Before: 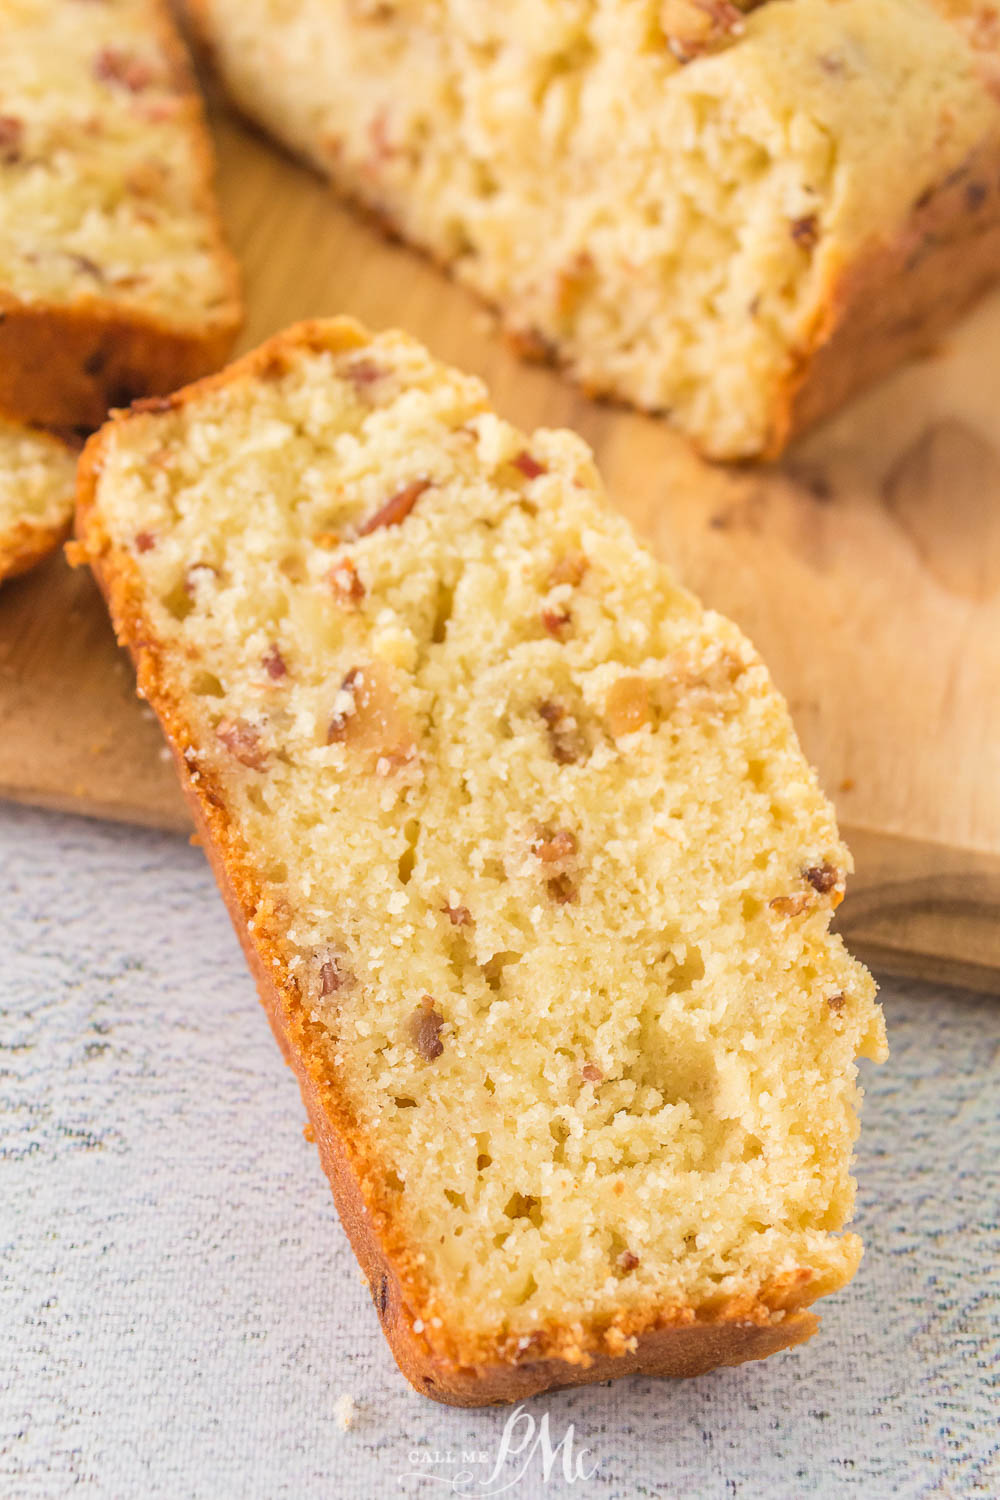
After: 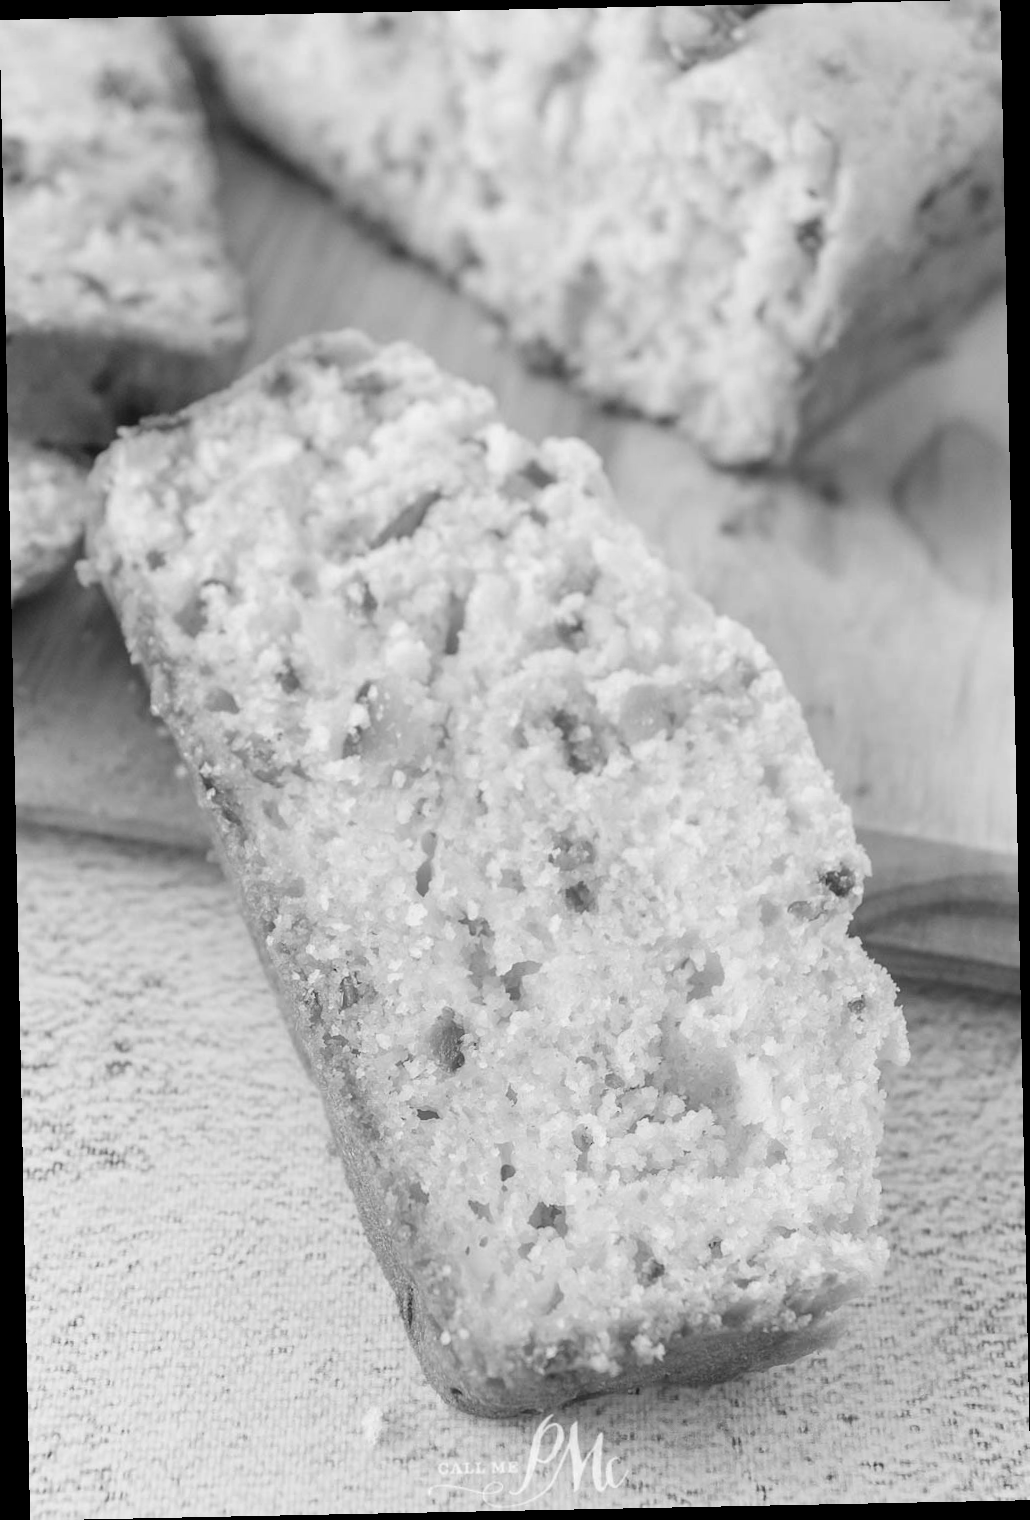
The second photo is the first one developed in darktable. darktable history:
monochrome: on, module defaults
rotate and perspective: rotation -1.17°, automatic cropping off
